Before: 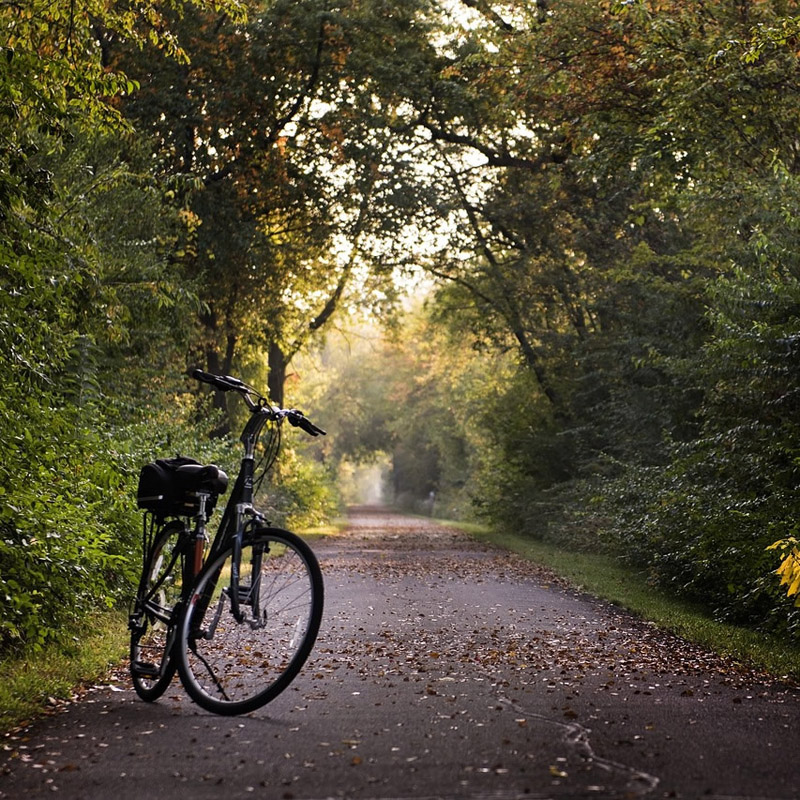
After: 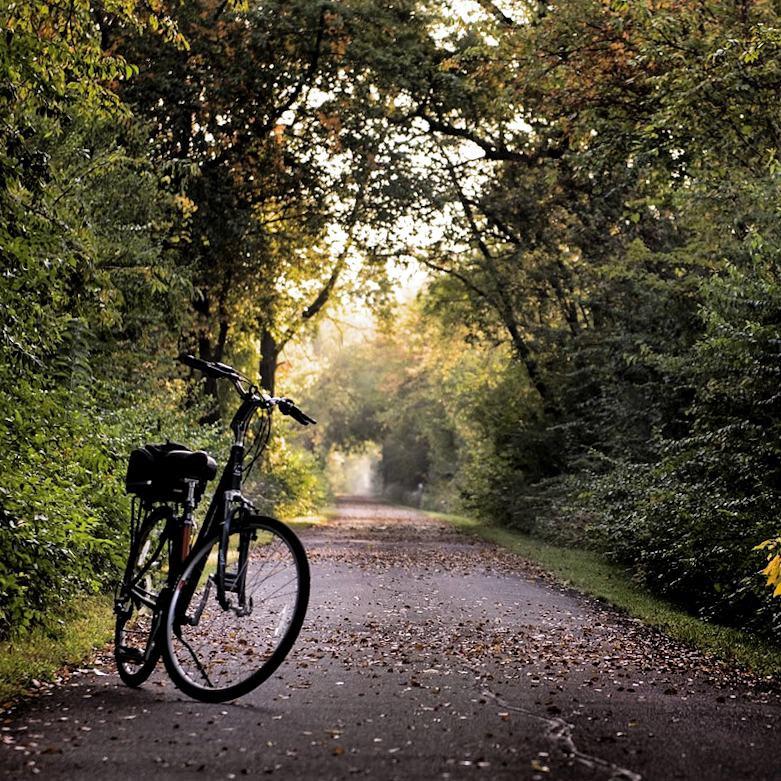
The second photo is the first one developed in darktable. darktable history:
filmic rgb: black relative exposure -12.74 EV, white relative exposure 2.81 EV, target black luminance 0%, hardness 8.61, latitude 70.06%, contrast 1.136, shadows ↔ highlights balance -1.2%, add noise in highlights 0.001, preserve chrominance max RGB, color science v3 (2019), use custom middle-gray values true, iterations of high-quality reconstruction 0, contrast in highlights soft
crop and rotate: angle -1.4°
tone equalizer: -8 EV -0.441 EV, -7 EV -0.357 EV, -6 EV -0.294 EV, -5 EV -0.186 EV, -3 EV 0.208 EV, -2 EV 0.309 EV, -1 EV 0.391 EV, +0 EV 0.39 EV, edges refinement/feathering 500, mask exposure compensation -1.57 EV, preserve details no
local contrast: mode bilateral grid, contrast 21, coarseness 50, detail 120%, midtone range 0.2
shadows and highlights: on, module defaults
